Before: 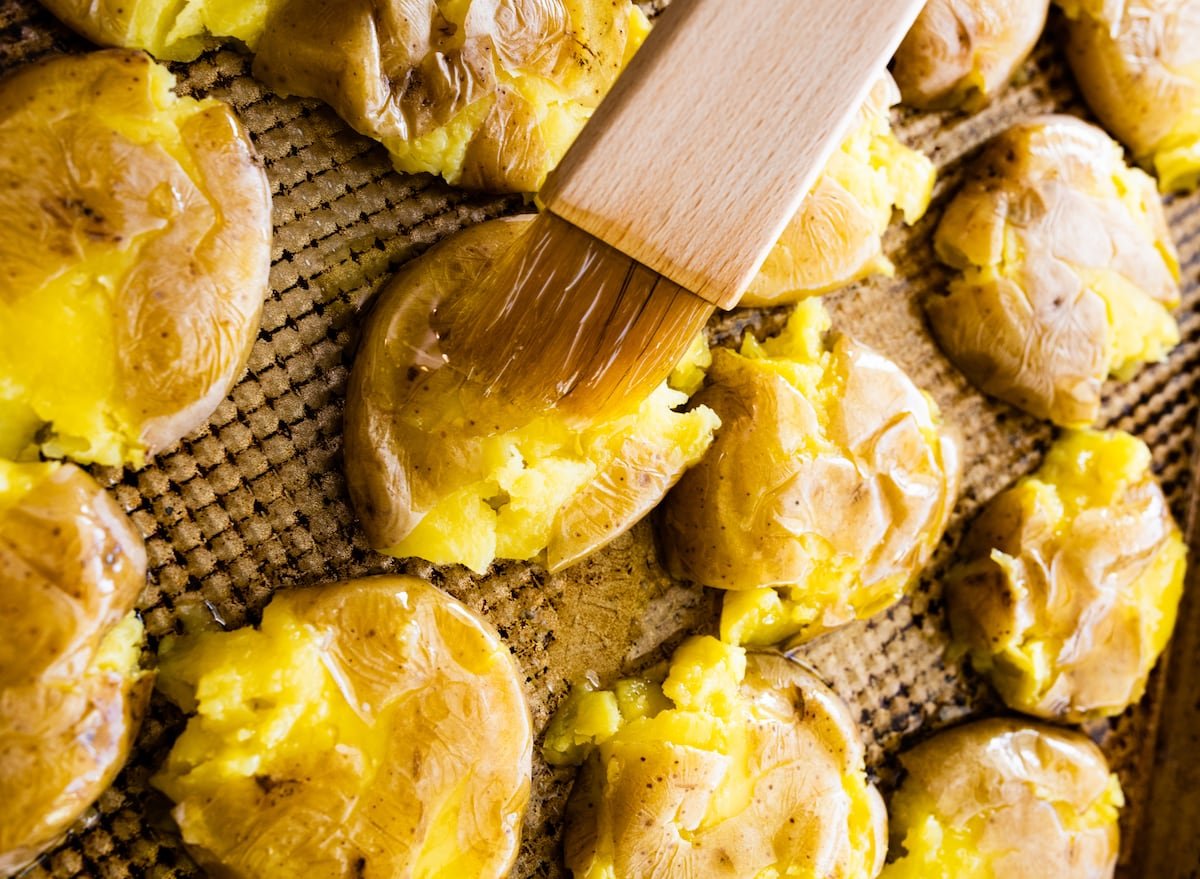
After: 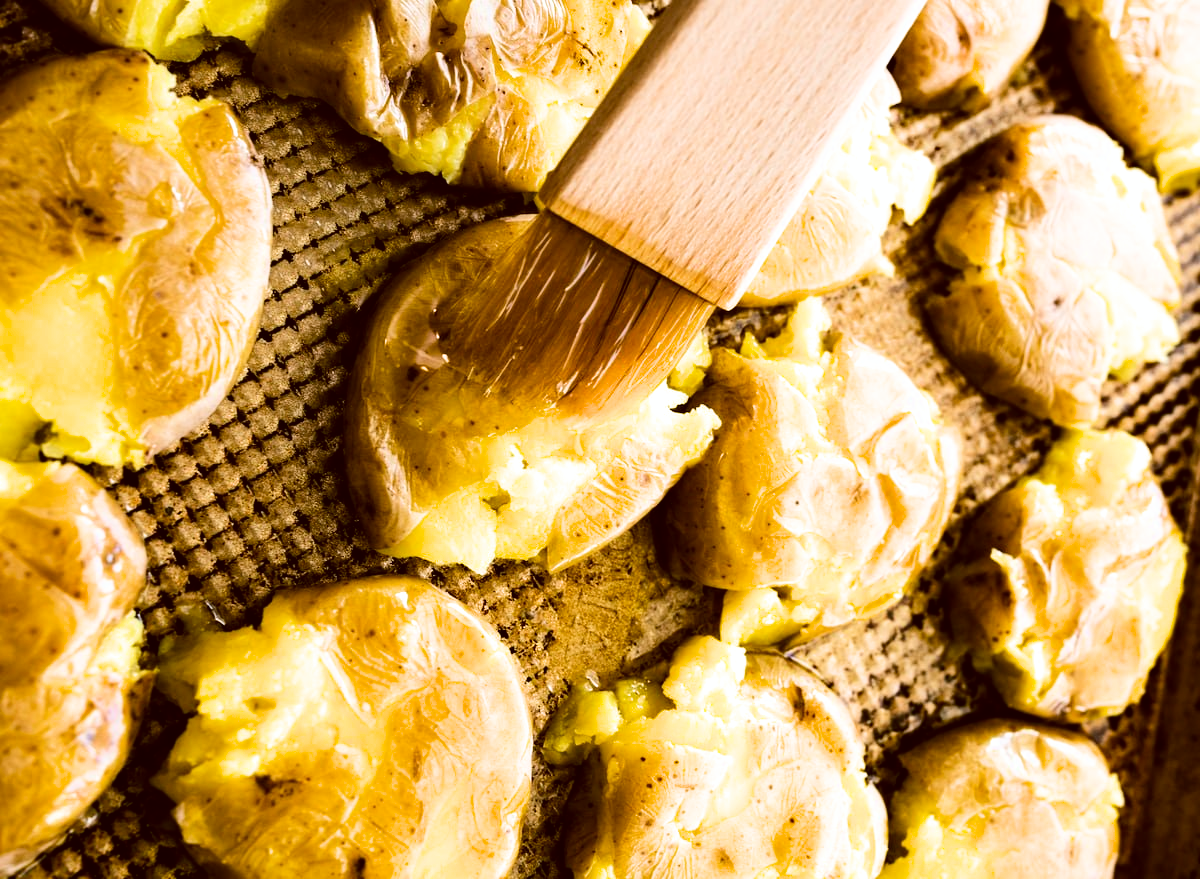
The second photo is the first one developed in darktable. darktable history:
filmic rgb: black relative exposure -11.35 EV, white relative exposure 3.22 EV, hardness 6.76, color science v6 (2022)
tone equalizer: -8 EV -0.75 EV, -7 EV -0.7 EV, -6 EV -0.6 EV, -5 EV -0.4 EV, -3 EV 0.4 EV, -2 EV 0.6 EV, -1 EV 0.7 EV, +0 EV 0.75 EV, edges refinement/feathering 500, mask exposure compensation -1.57 EV, preserve details no
color correction: highlights a* -0.482, highlights b* 0.161, shadows a* 4.66, shadows b* 20.72
rotate and perspective: automatic cropping off
